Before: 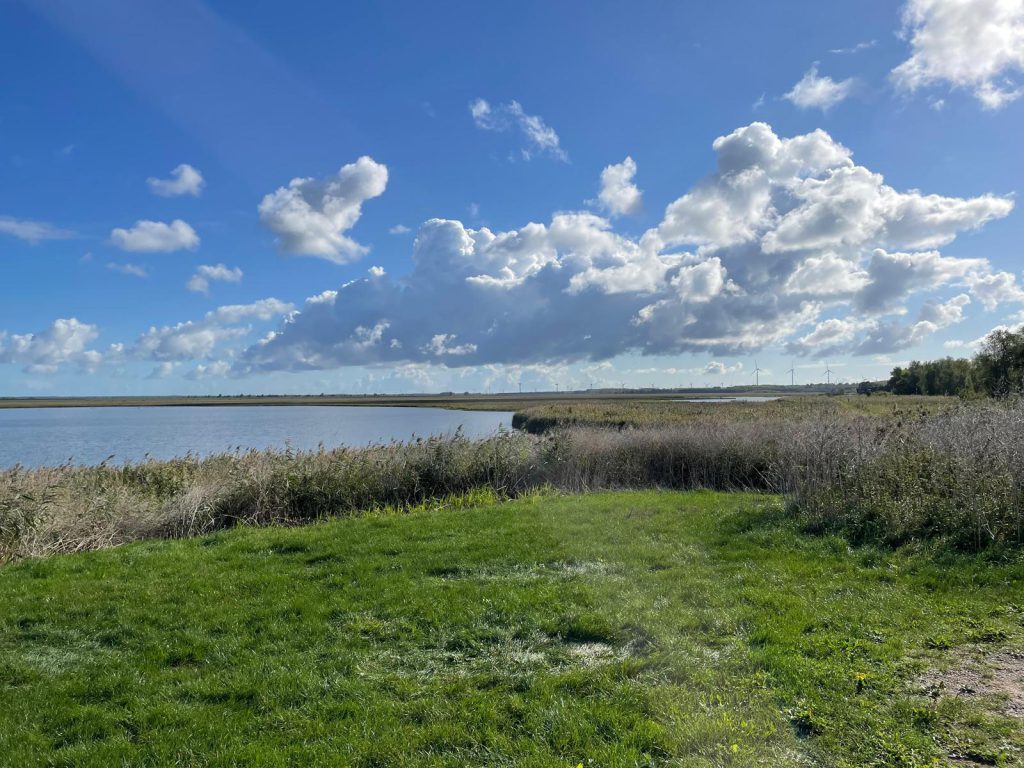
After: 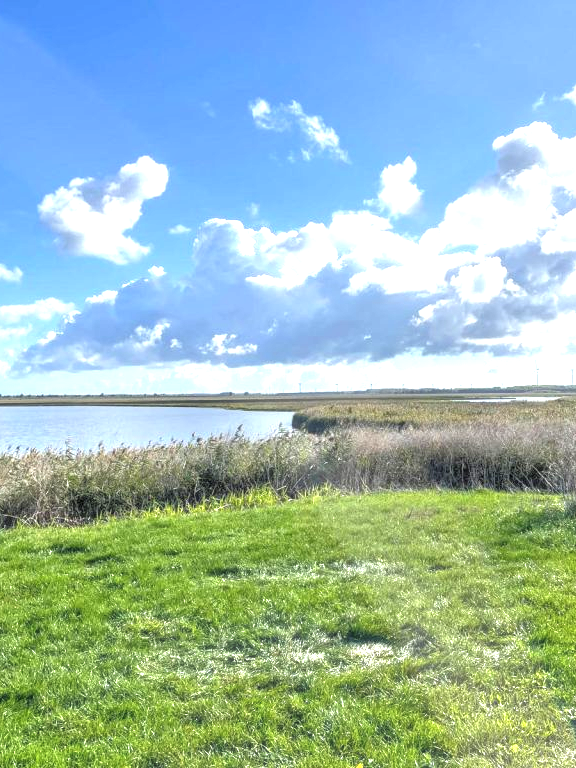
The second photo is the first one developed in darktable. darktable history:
tone equalizer: -7 EV 0.15 EV, -6 EV 0.6 EV, -5 EV 1.15 EV, -4 EV 1.33 EV, -3 EV 1.15 EV, -2 EV 0.6 EV, -1 EV 0.15 EV, mask exposure compensation -0.5 EV
crop: left 21.496%, right 22.254%
local contrast: detail 130%
haze removal: strength -0.05
exposure: black level correction 0, exposure 1.2 EV, compensate highlight preservation false
